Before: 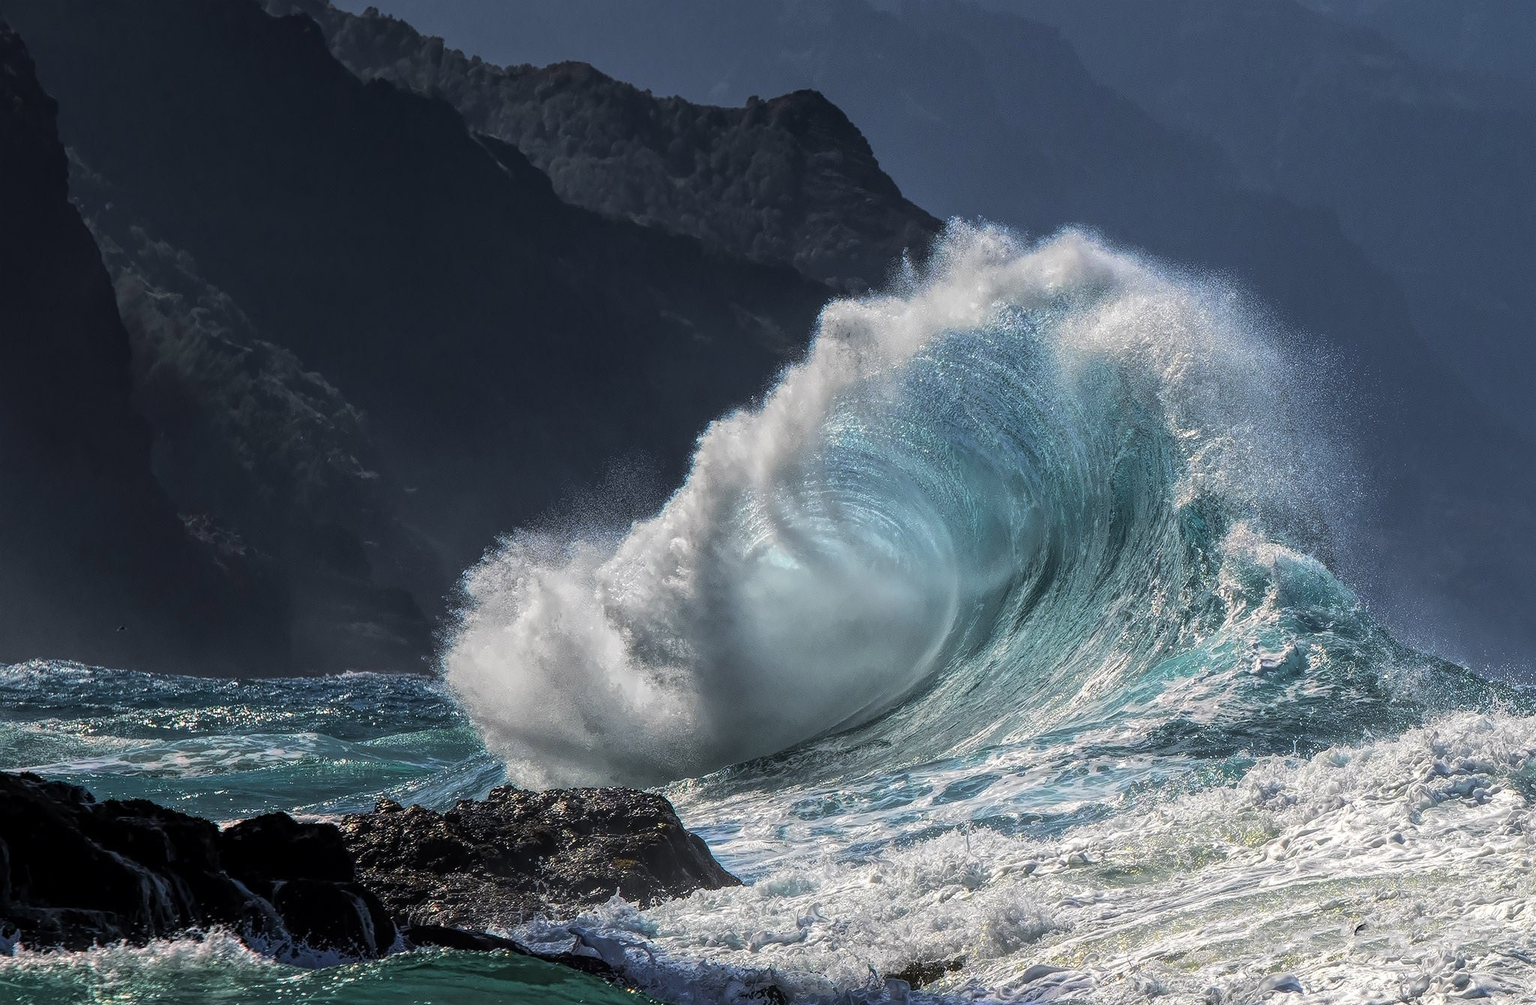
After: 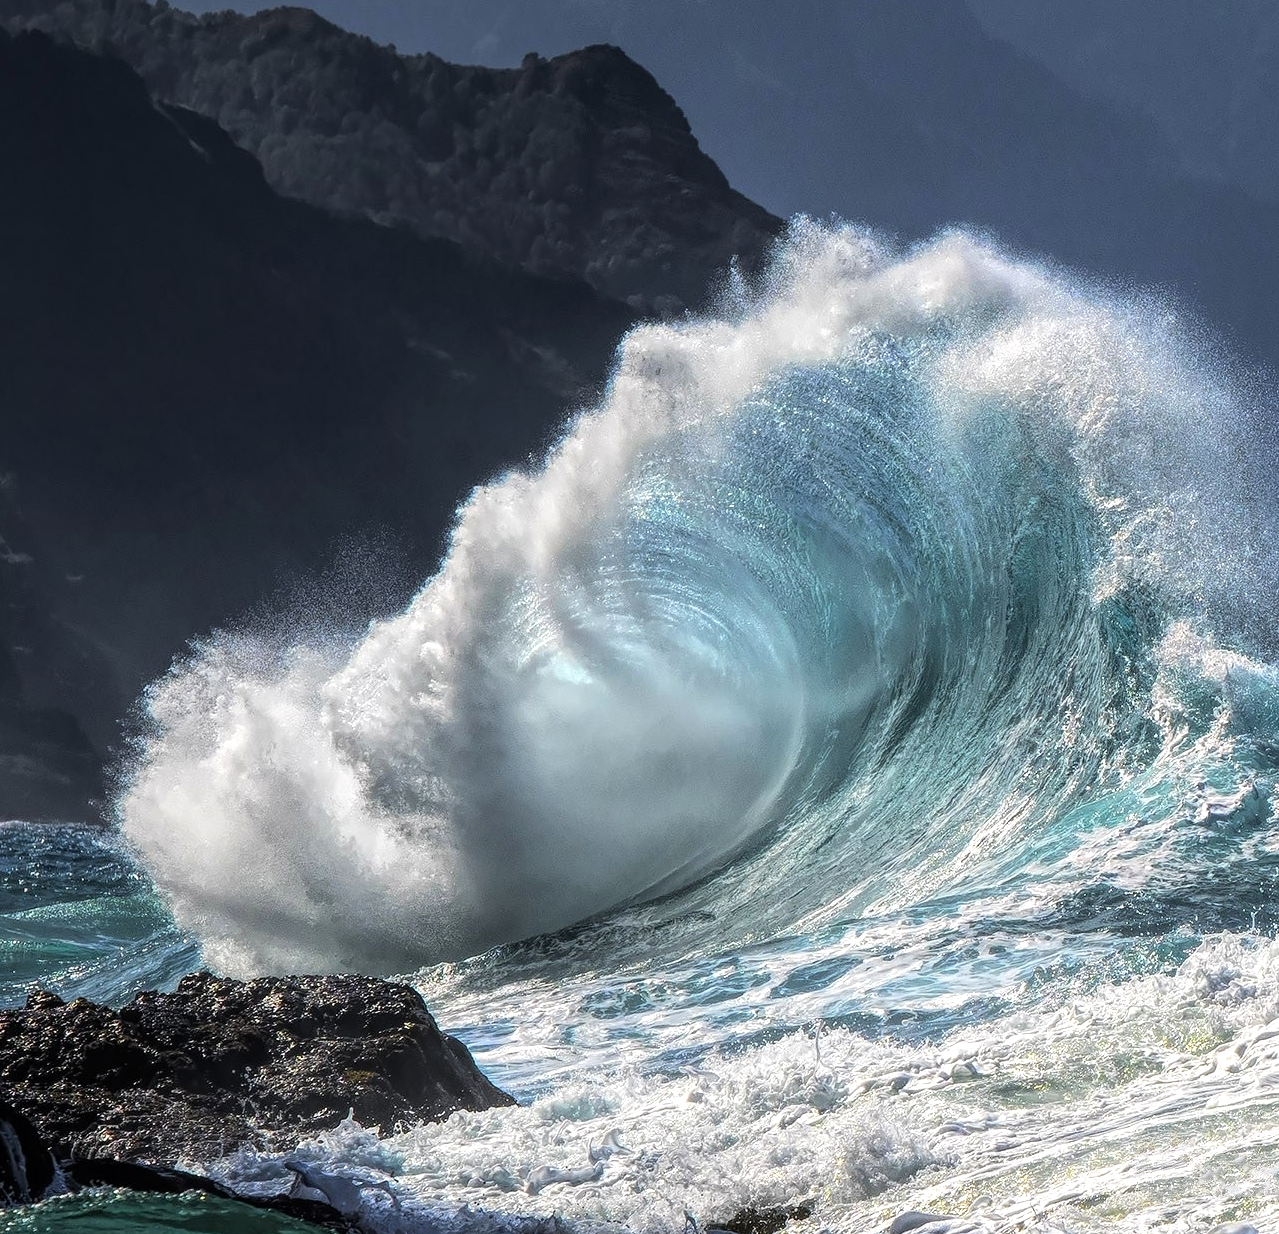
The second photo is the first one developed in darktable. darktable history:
tone equalizer: -8 EV -0.429 EV, -7 EV -0.428 EV, -6 EV -0.359 EV, -5 EV -0.237 EV, -3 EV 0.207 EV, -2 EV 0.357 EV, -1 EV 0.411 EV, +0 EV 0.44 EV
crop and rotate: left 23.128%, top 5.646%, right 14.404%, bottom 2.256%
